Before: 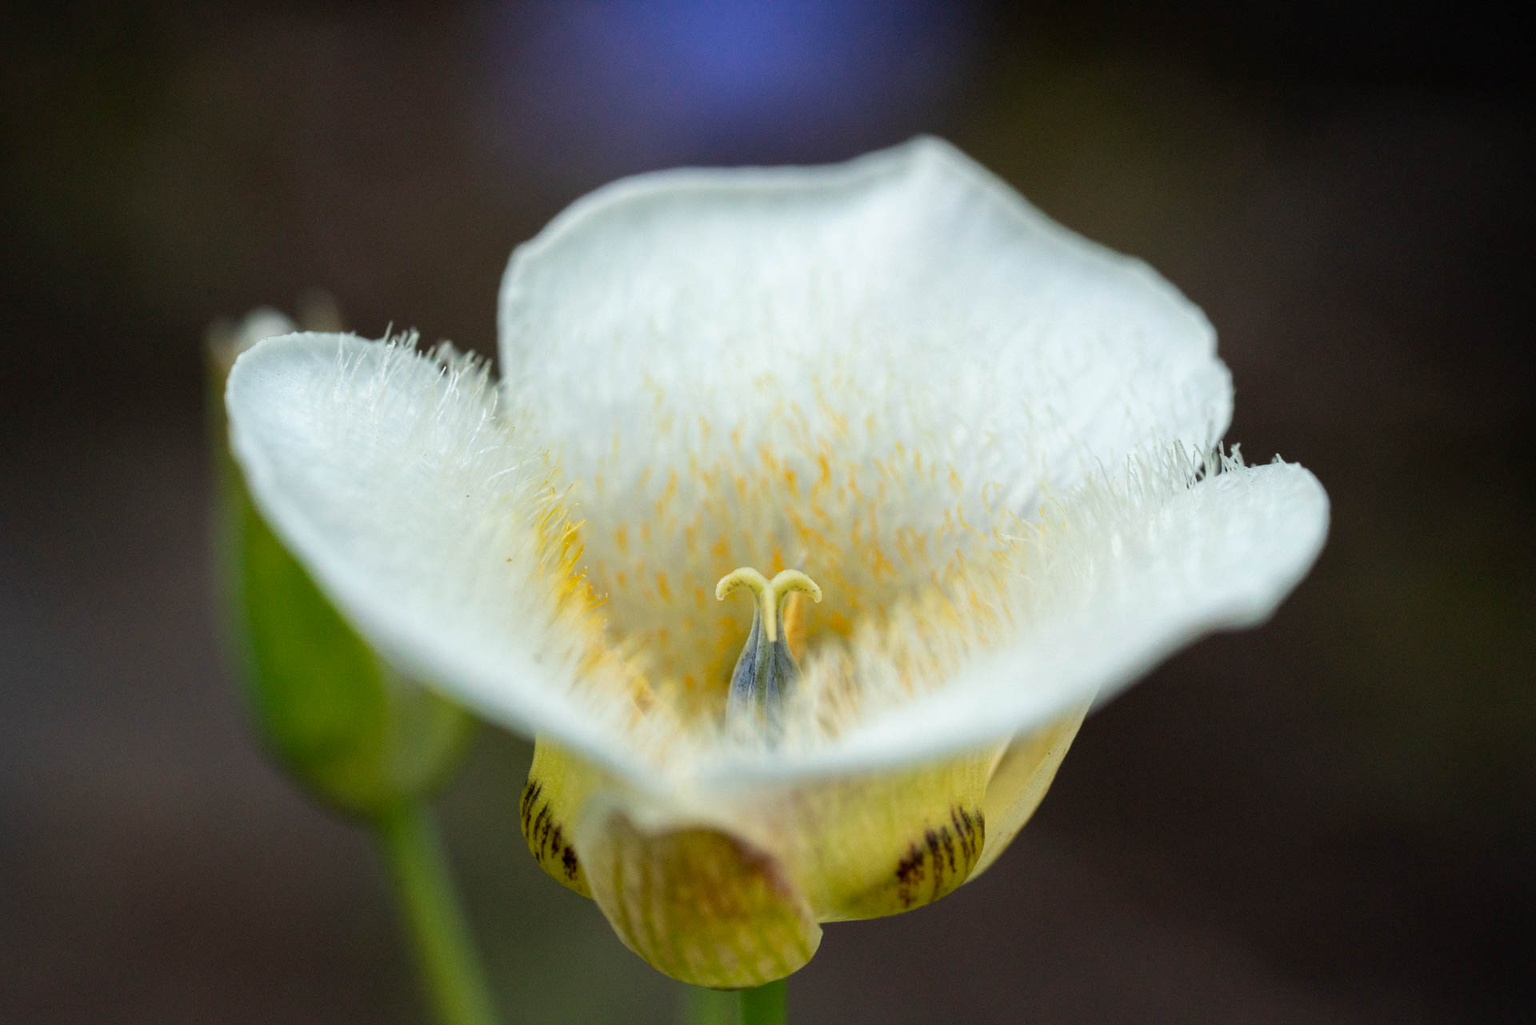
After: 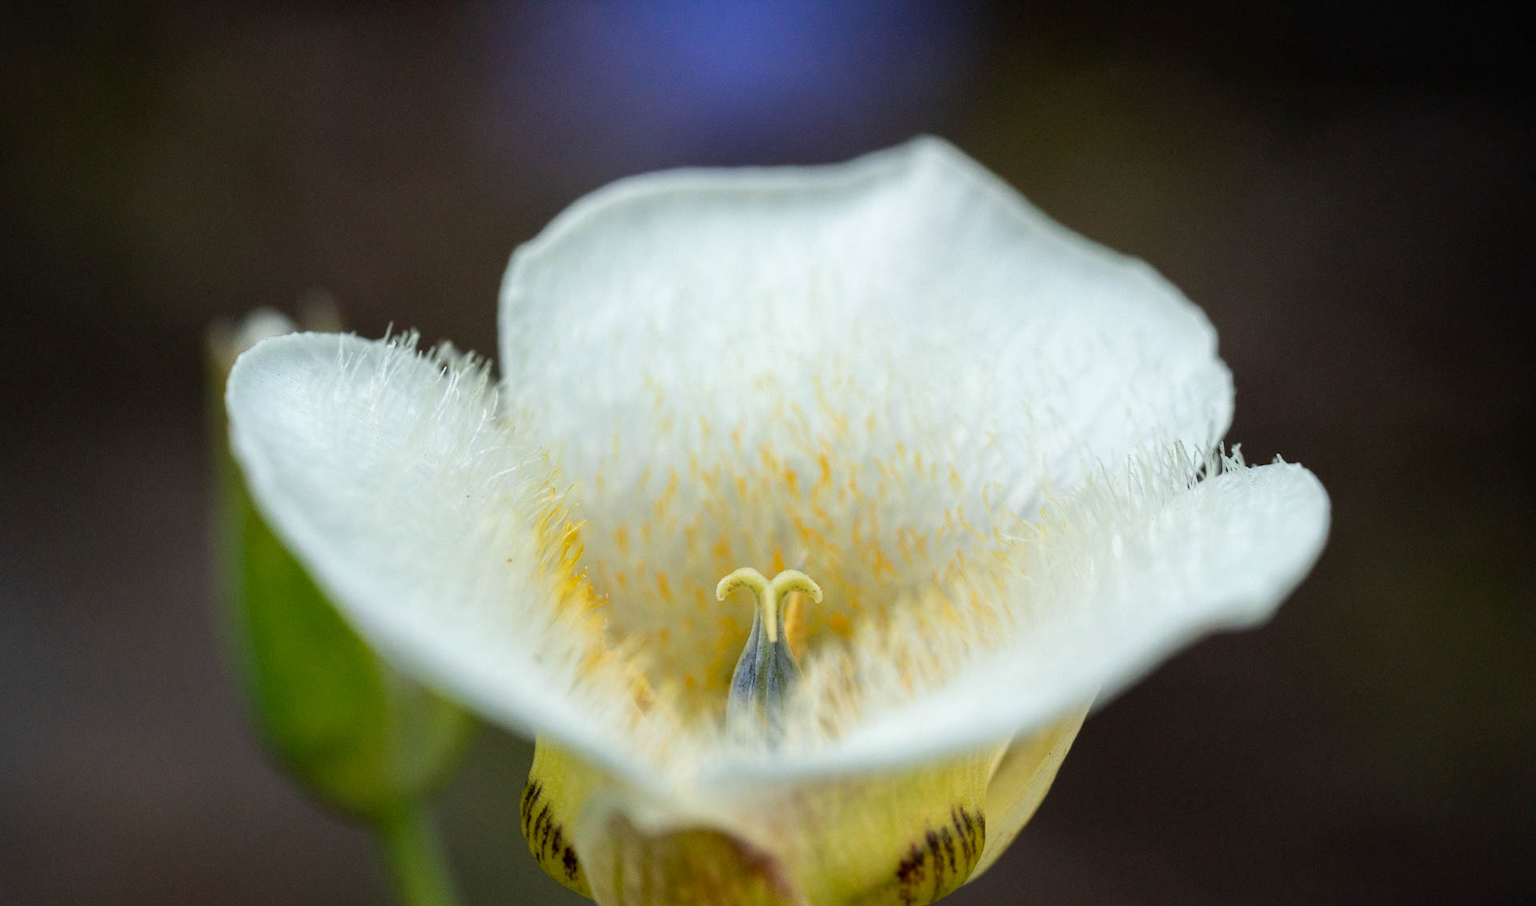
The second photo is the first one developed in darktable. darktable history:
crop and rotate: top 0%, bottom 11.548%
